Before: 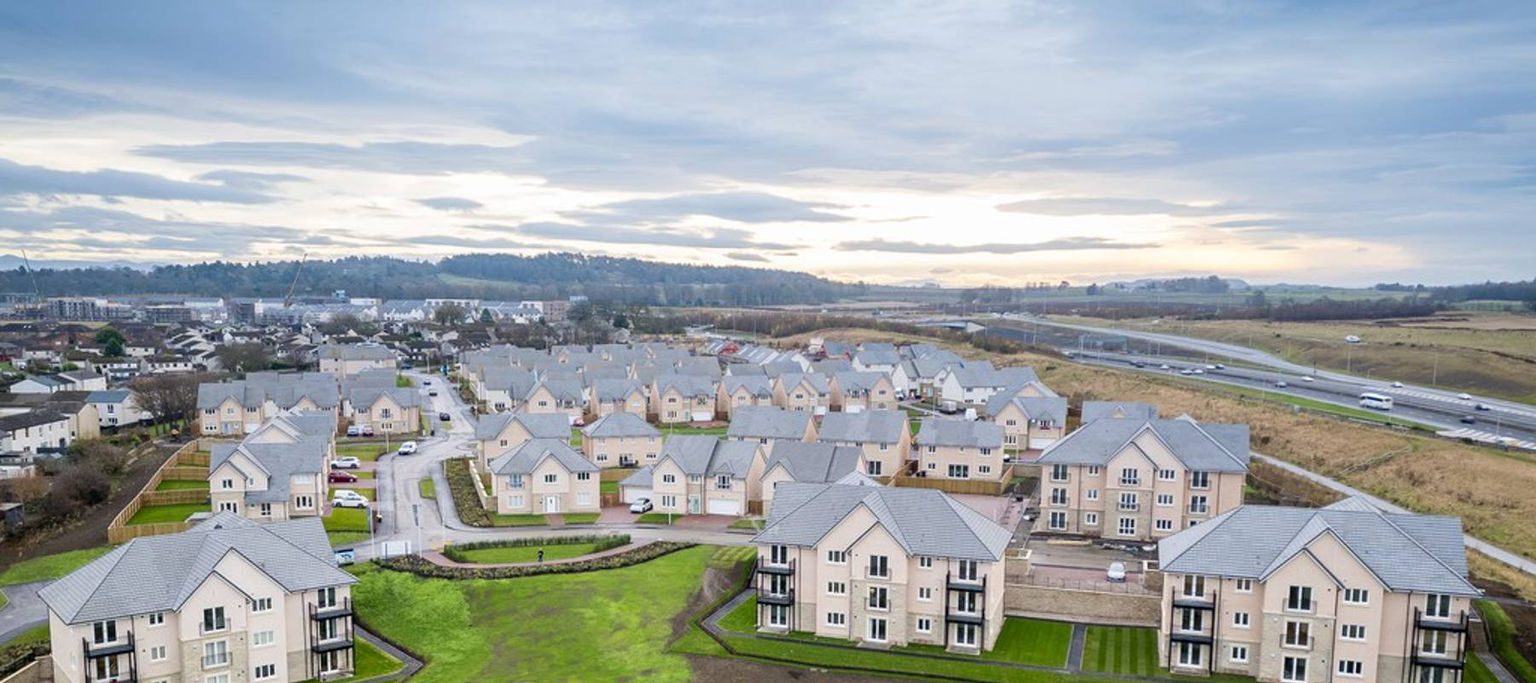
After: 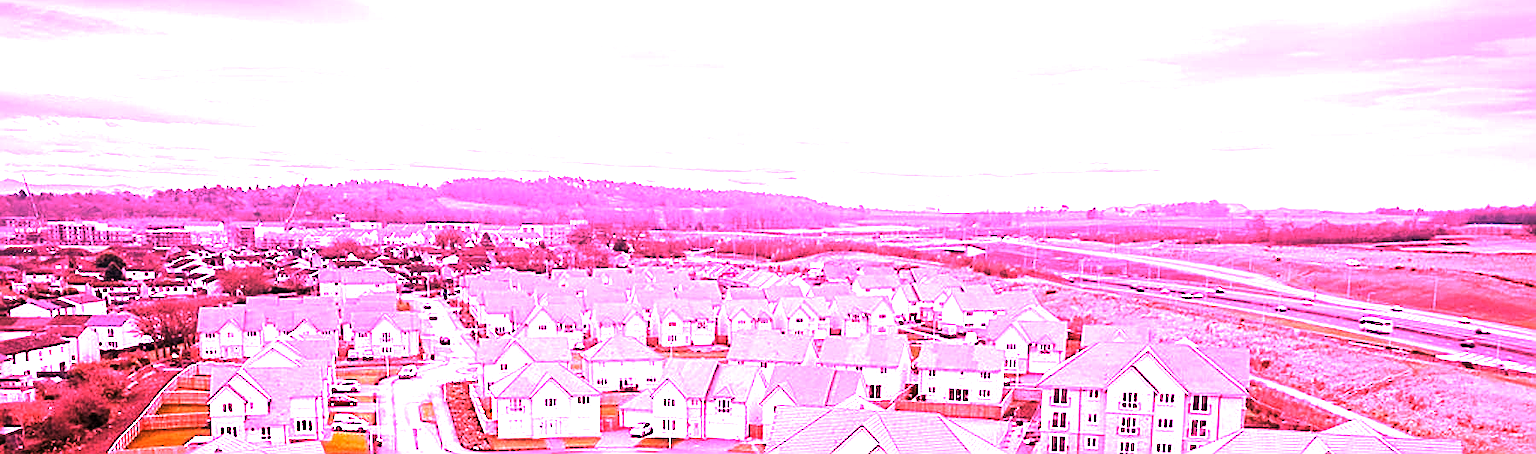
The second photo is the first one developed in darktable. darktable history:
levels: levels [0, 0.618, 1]
sharpen: on, module defaults
crop: top 11.166%, bottom 22.168%
white balance: red 4.26, blue 1.802
